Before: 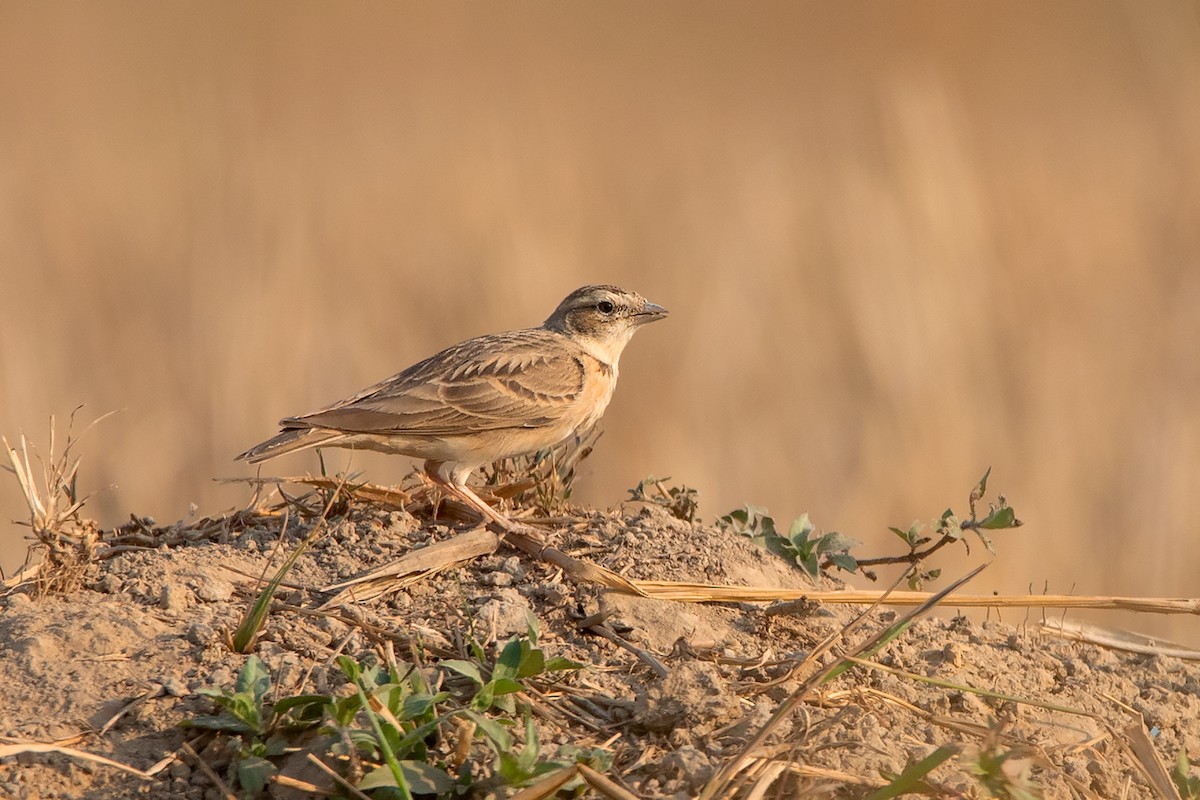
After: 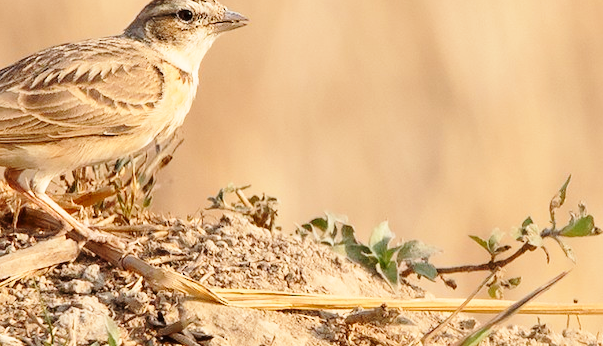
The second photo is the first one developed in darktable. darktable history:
base curve: curves: ch0 [(0, 0) (0.028, 0.03) (0.121, 0.232) (0.46, 0.748) (0.859, 0.968) (1, 1)], preserve colors none
crop: left 35.03%, top 36.625%, right 14.663%, bottom 20.057%
